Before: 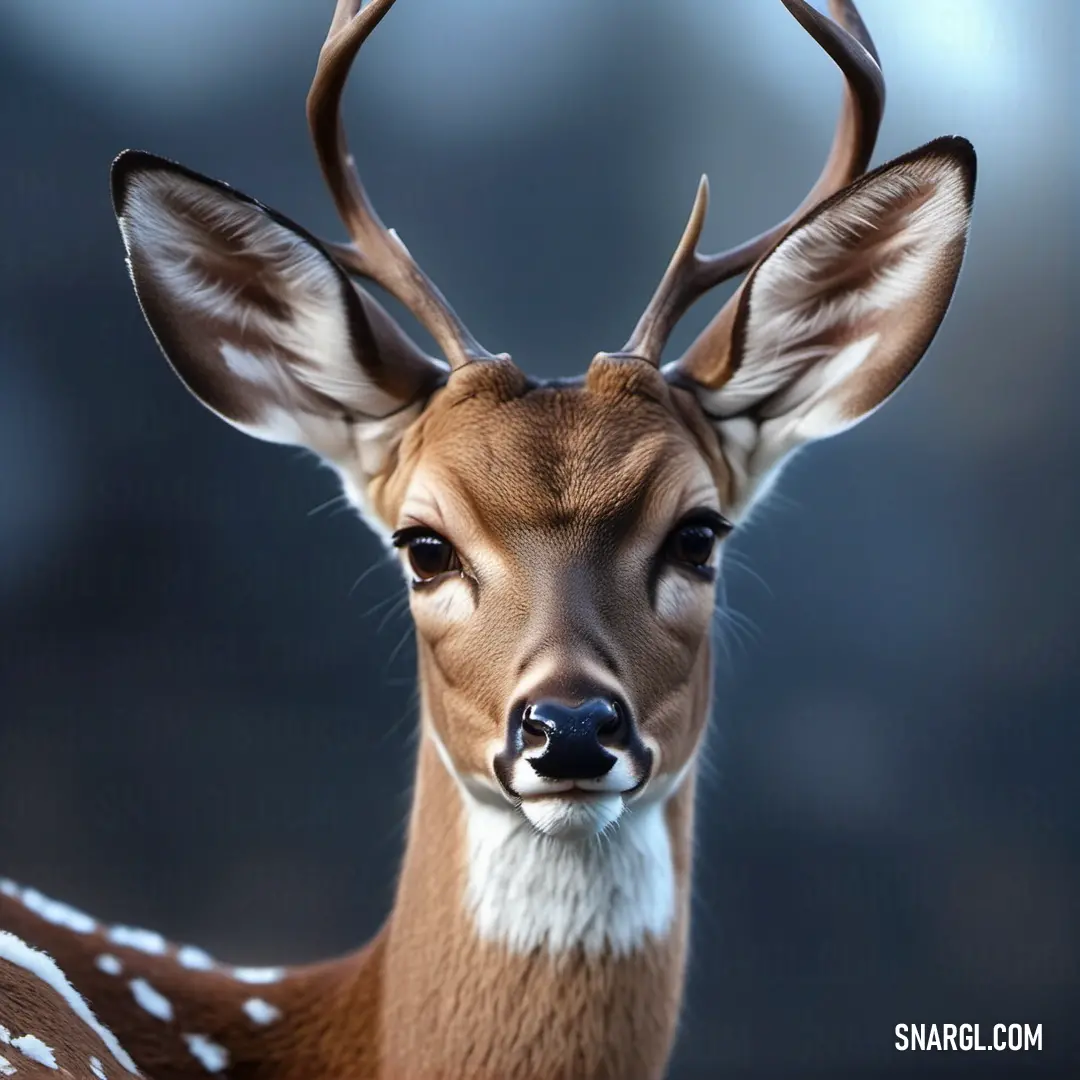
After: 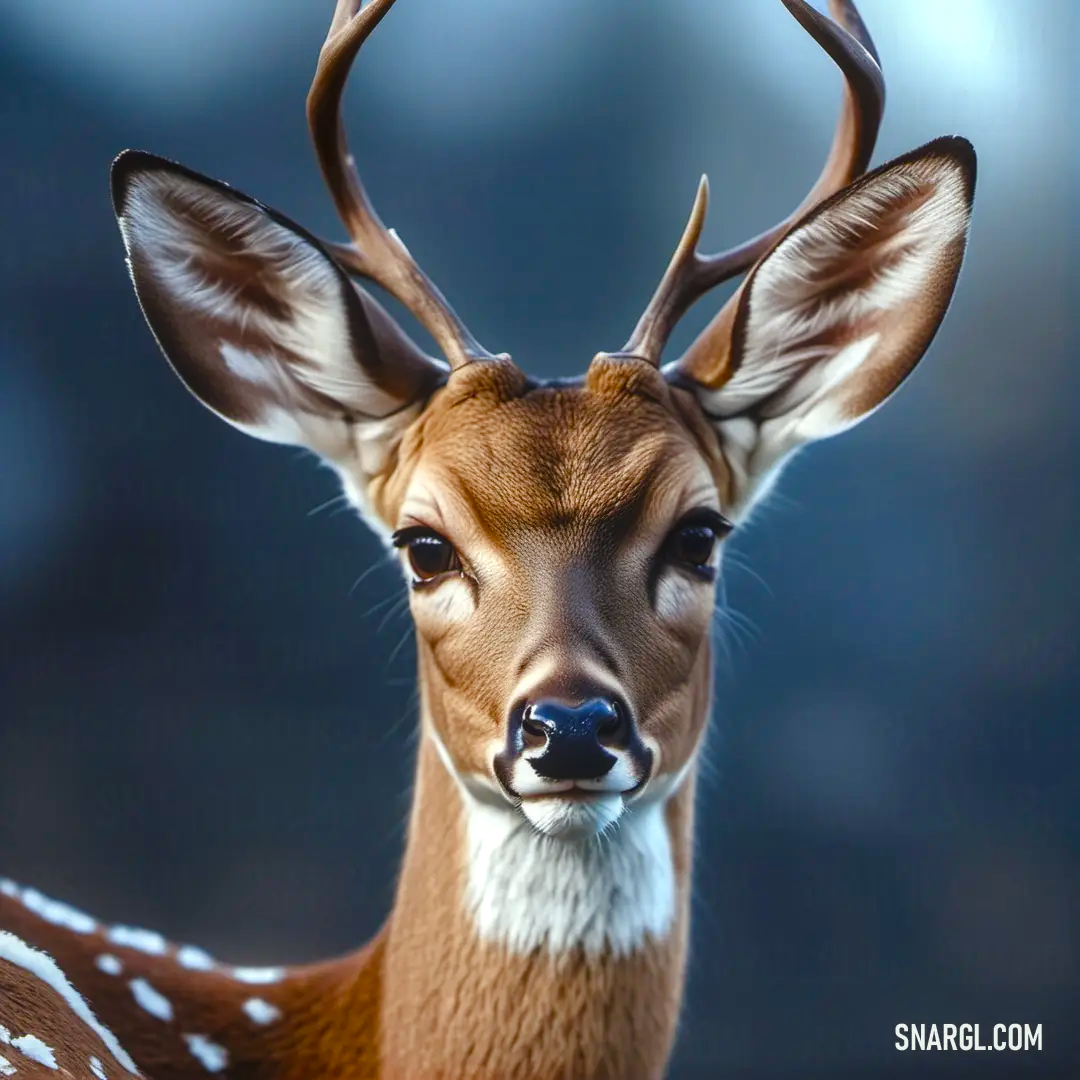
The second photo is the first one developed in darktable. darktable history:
color balance rgb: global offset › luminance 0.782%, perceptual saturation grading › global saturation 20%, perceptual saturation grading › highlights -25.893%, perceptual saturation grading › shadows 50.375%, global vibrance 20%
color correction: highlights a* -2.47, highlights b* 2.43
local contrast: on, module defaults
